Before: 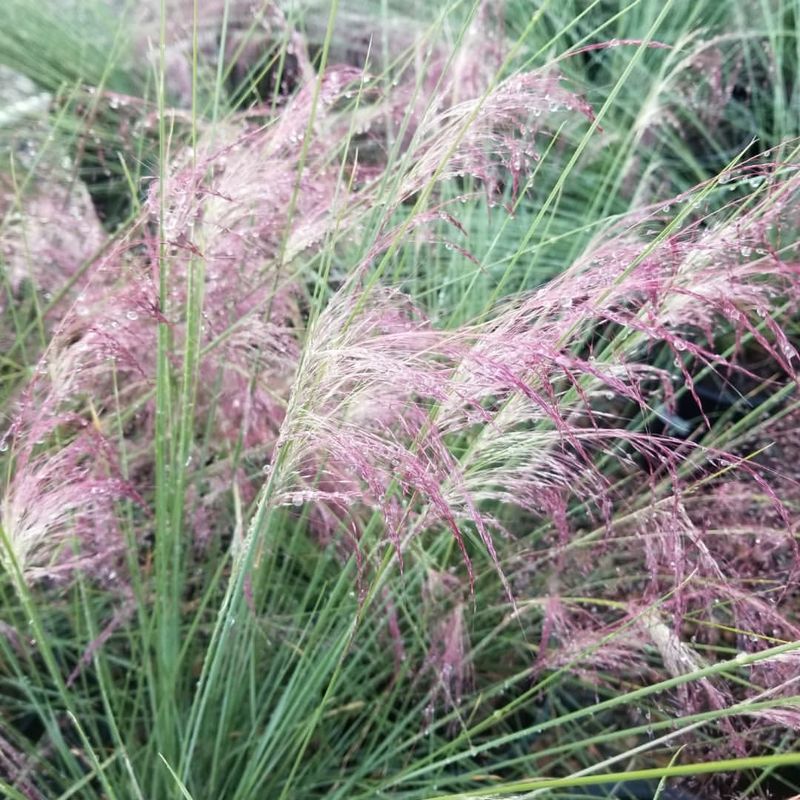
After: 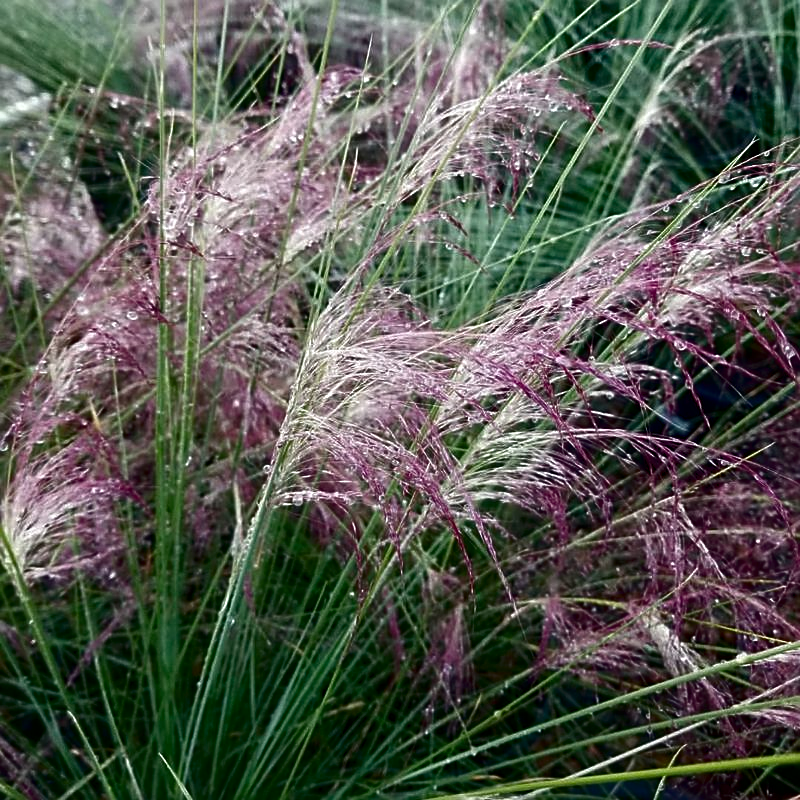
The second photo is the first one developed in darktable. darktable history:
contrast brightness saturation: brightness -0.531
color balance rgb: linear chroma grading › global chroma 15.659%, perceptual saturation grading › global saturation 15.557%, perceptual saturation grading › highlights -19.603%, perceptual saturation grading › shadows 20.041%, global vibrance -22.978%
sharpen: on, module defaults
